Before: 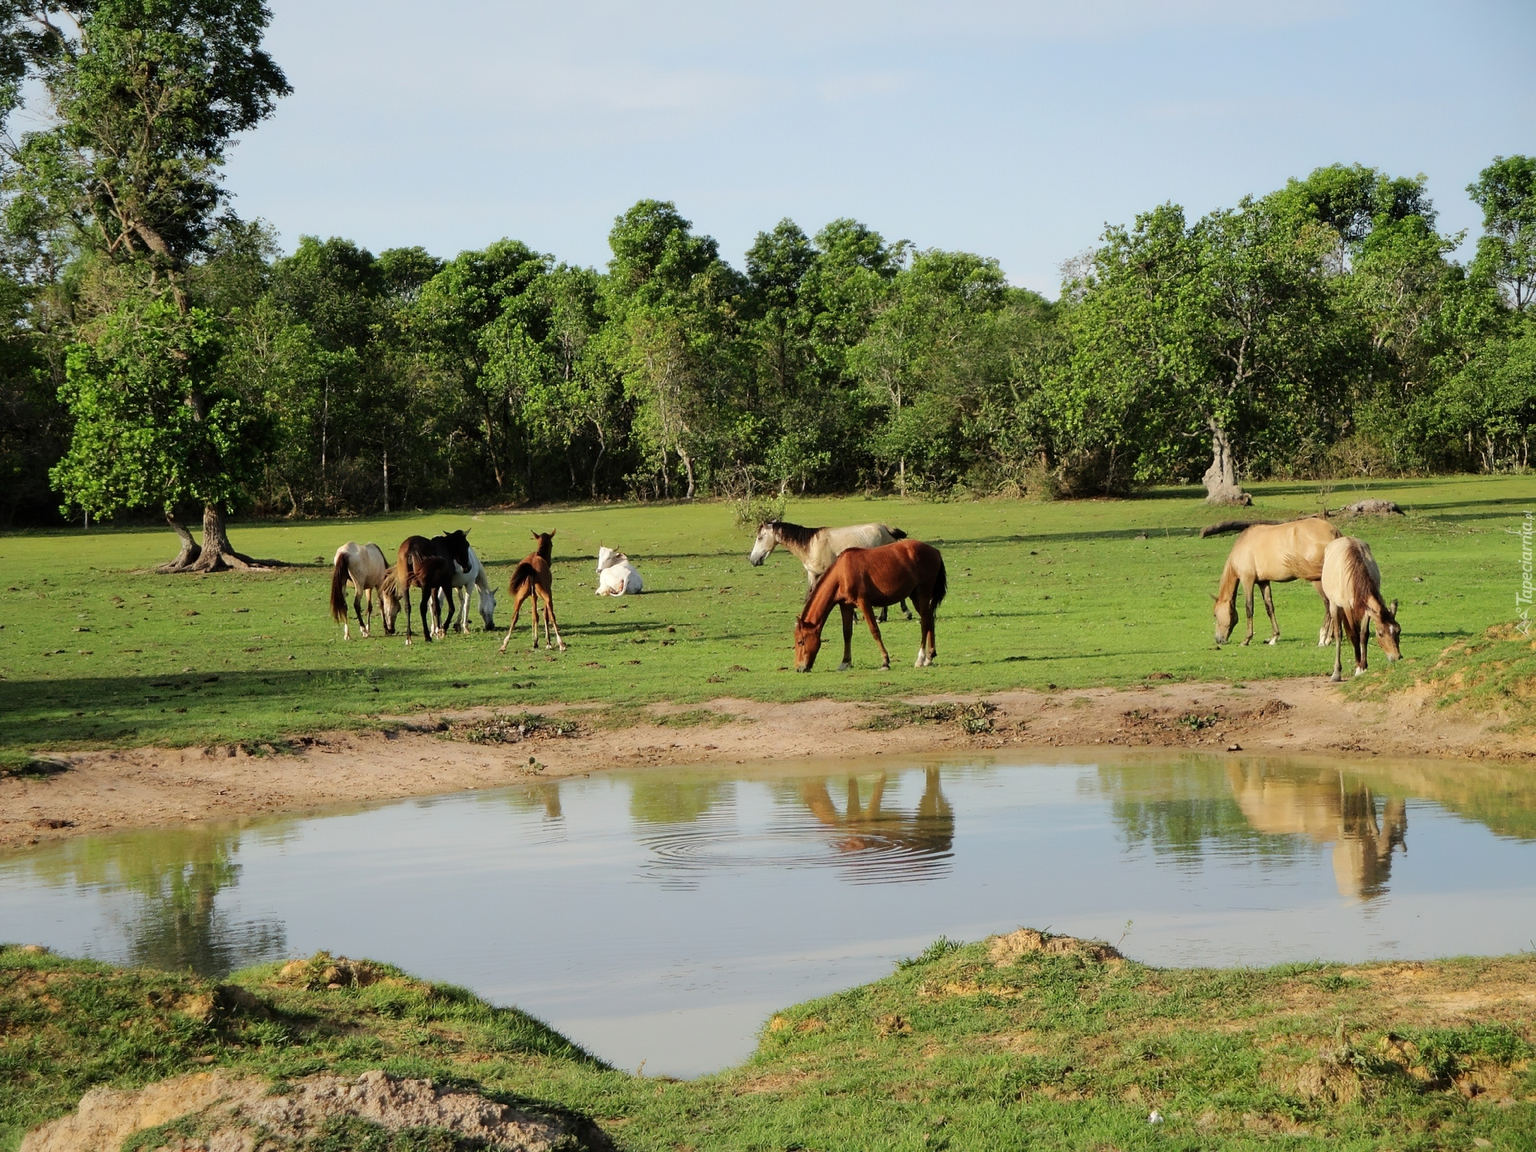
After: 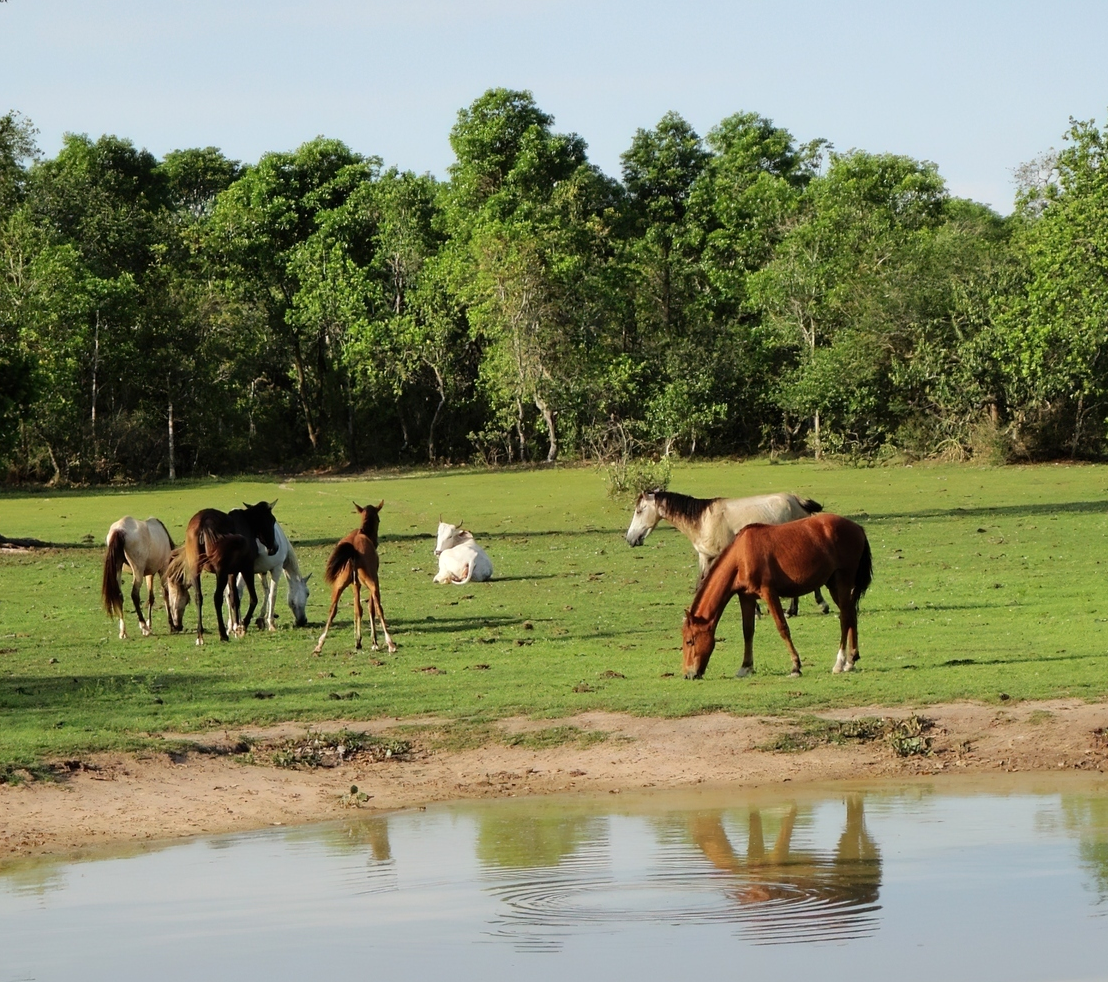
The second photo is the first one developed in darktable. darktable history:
levels: levels [0, 0.492, 0.984]
crop: left 16.202%, top 11.208%, right 26.045%, bottom 20.557%
